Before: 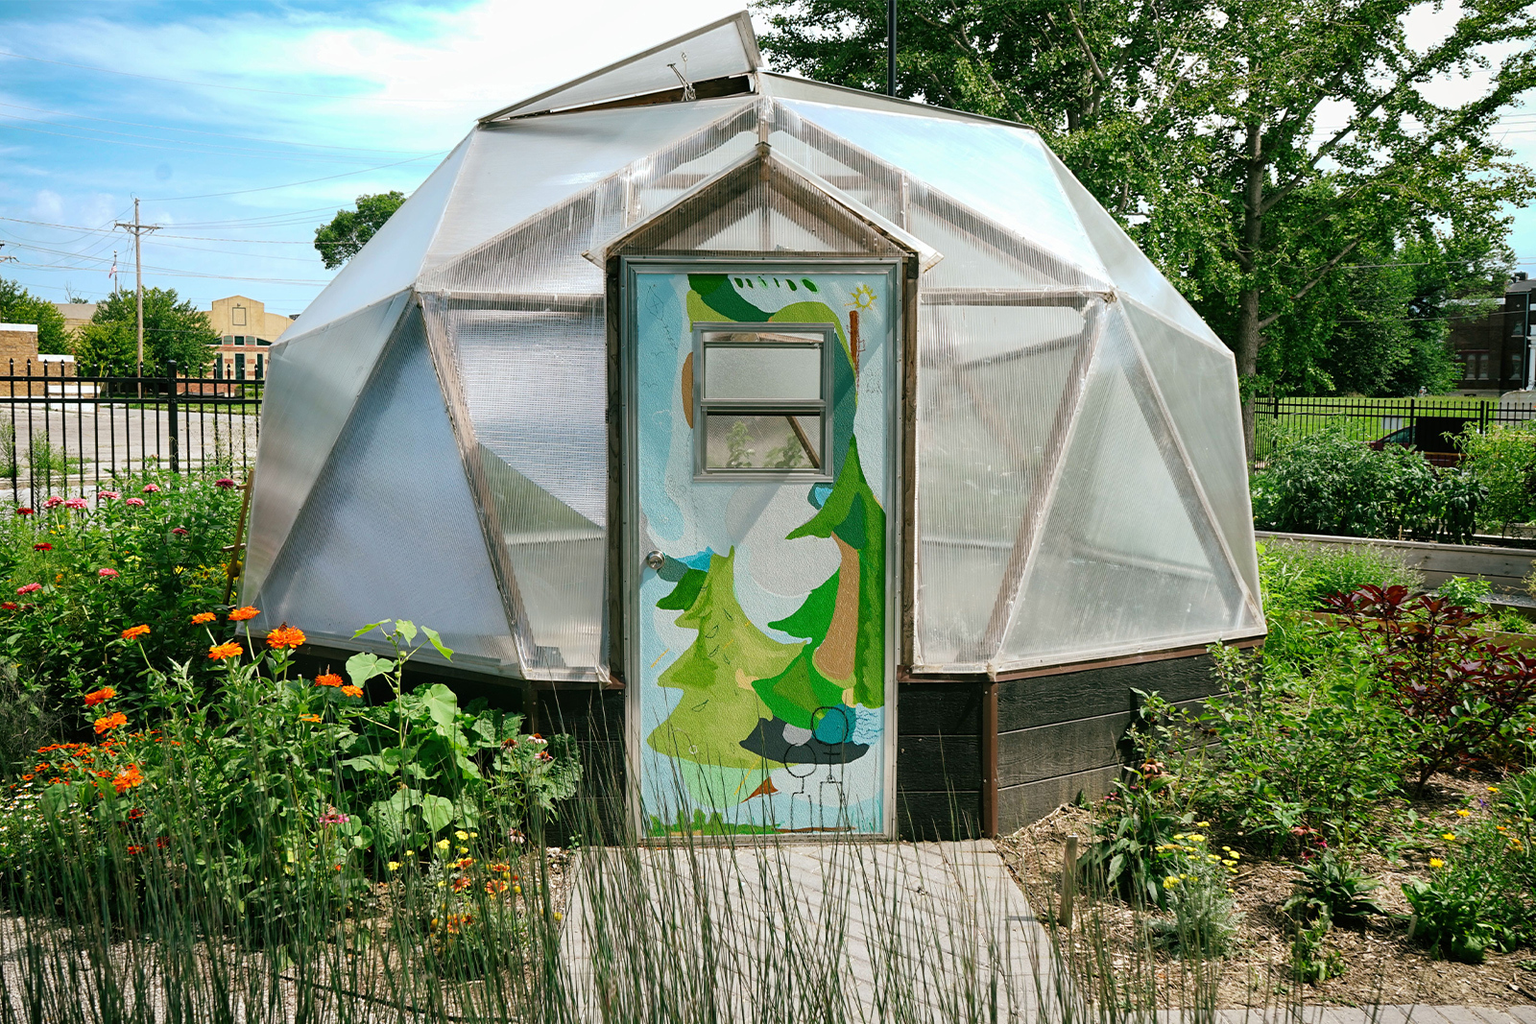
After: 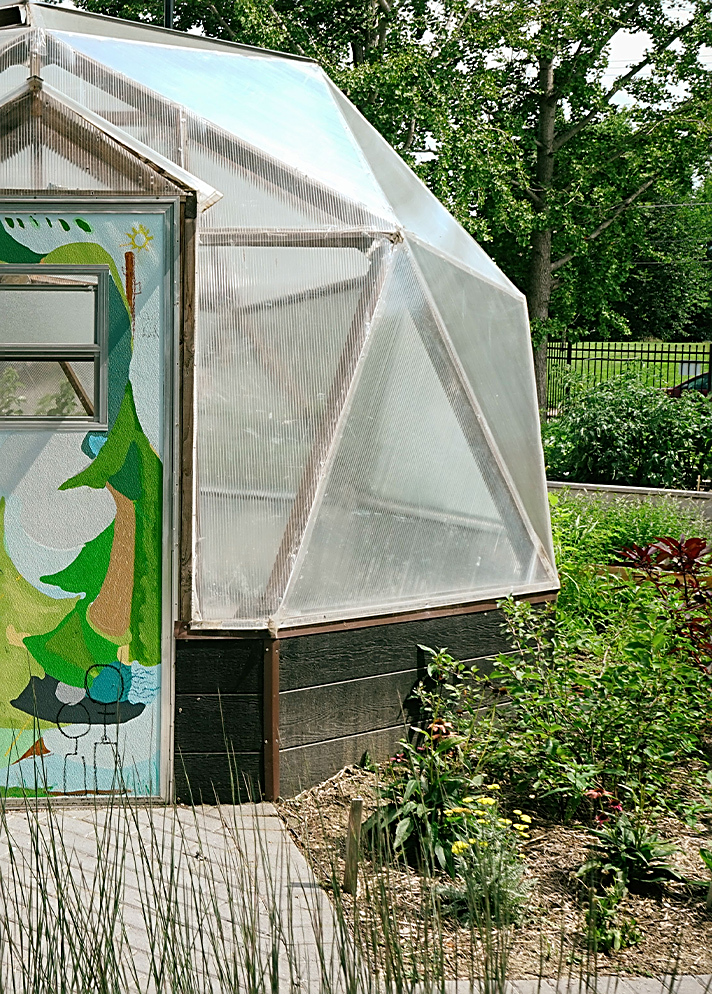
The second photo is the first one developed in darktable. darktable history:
sharpen: on, module defaults
crop: left 47.53%, top 6.791%, right 7.956%
